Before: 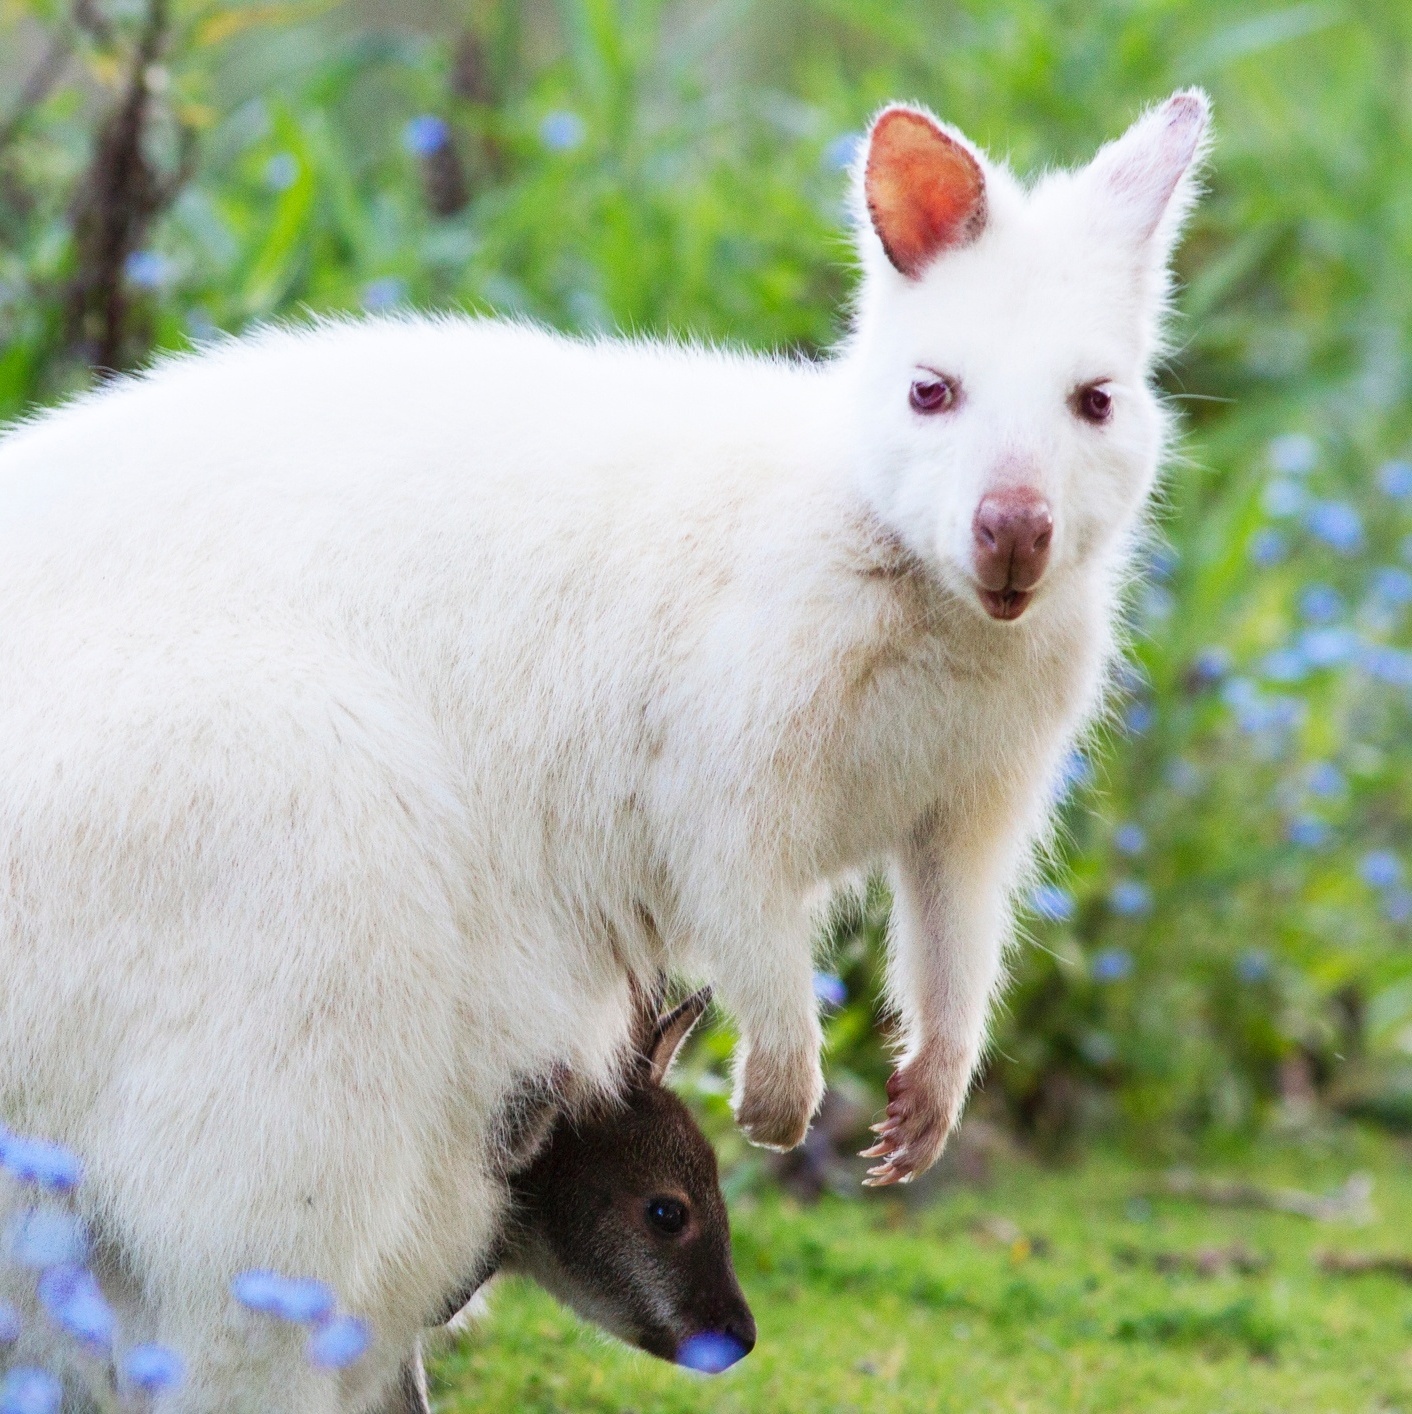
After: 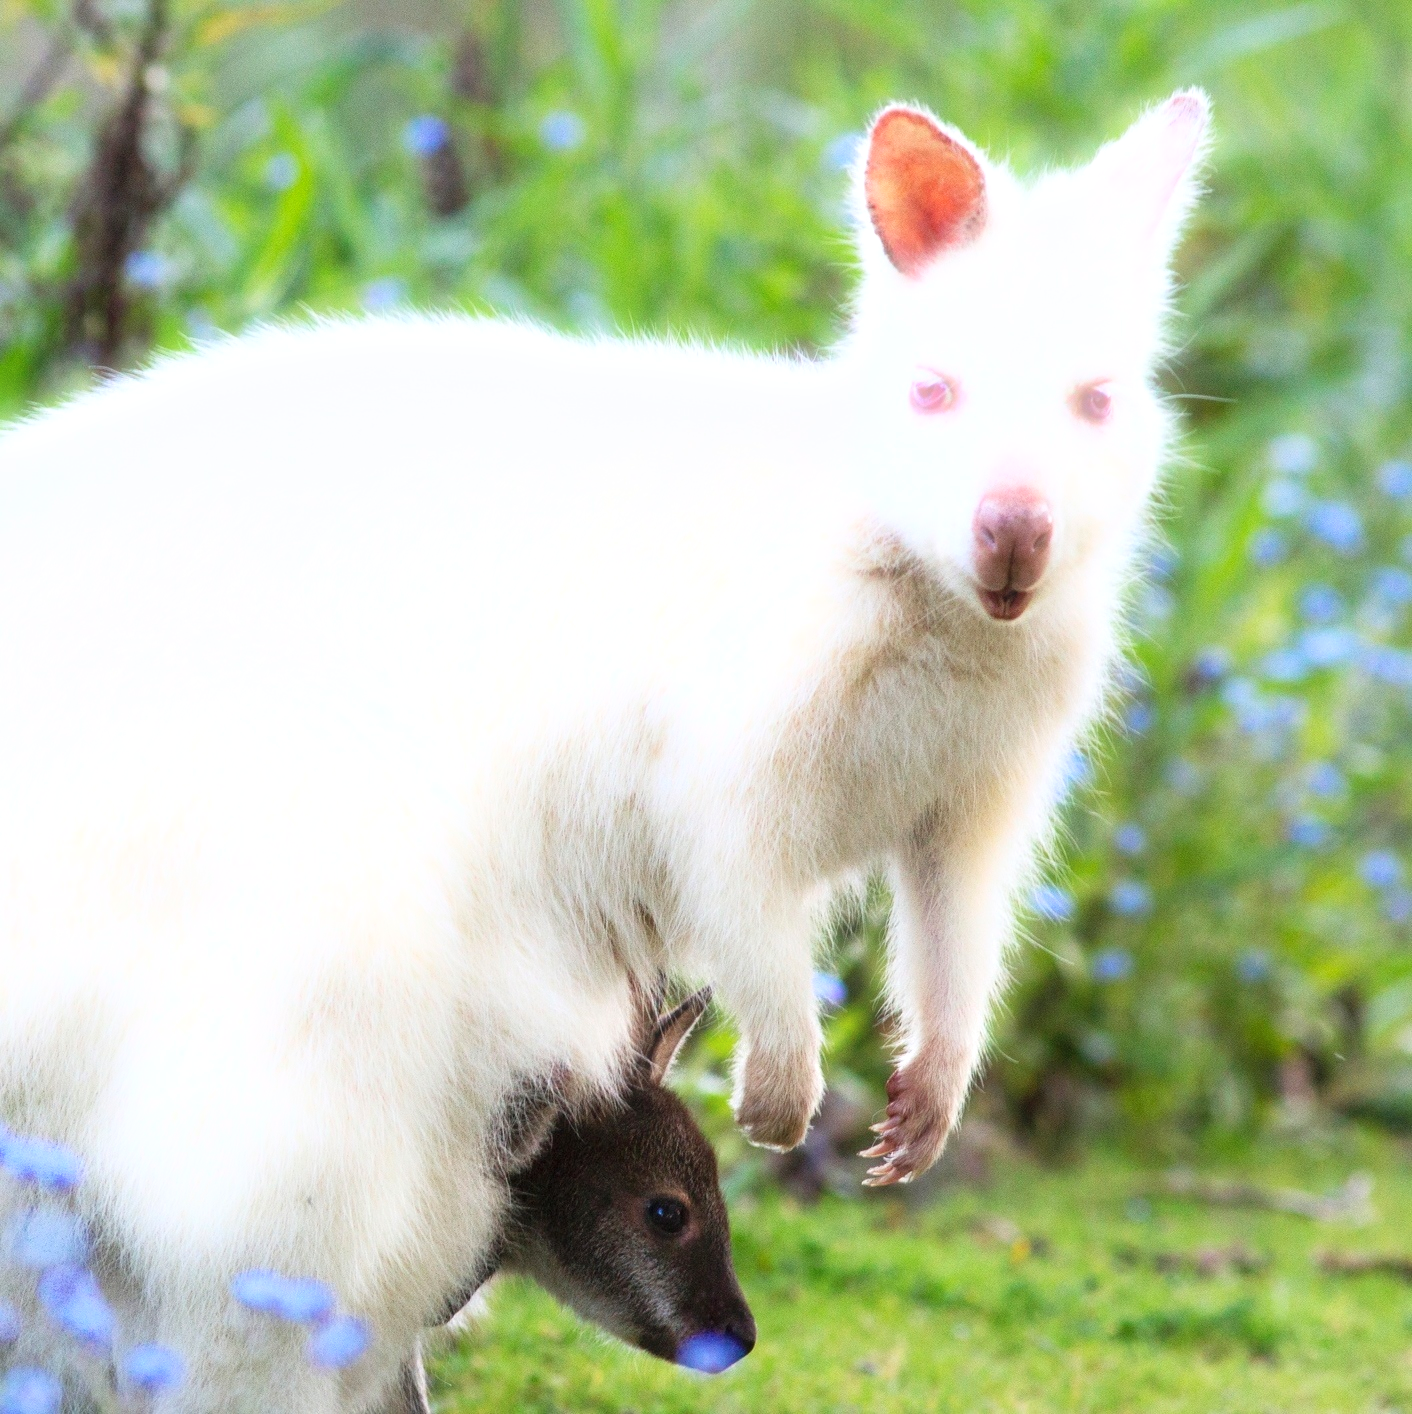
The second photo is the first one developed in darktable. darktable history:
local contrast: mode bilateral grid, contrast 100, coarseness 100, detail 91%, midtone range 0.2
bloom: size 5%, threshold 95%, strength 15%
exposure: exposure 0.3 EV, compensate highlight preservation false
